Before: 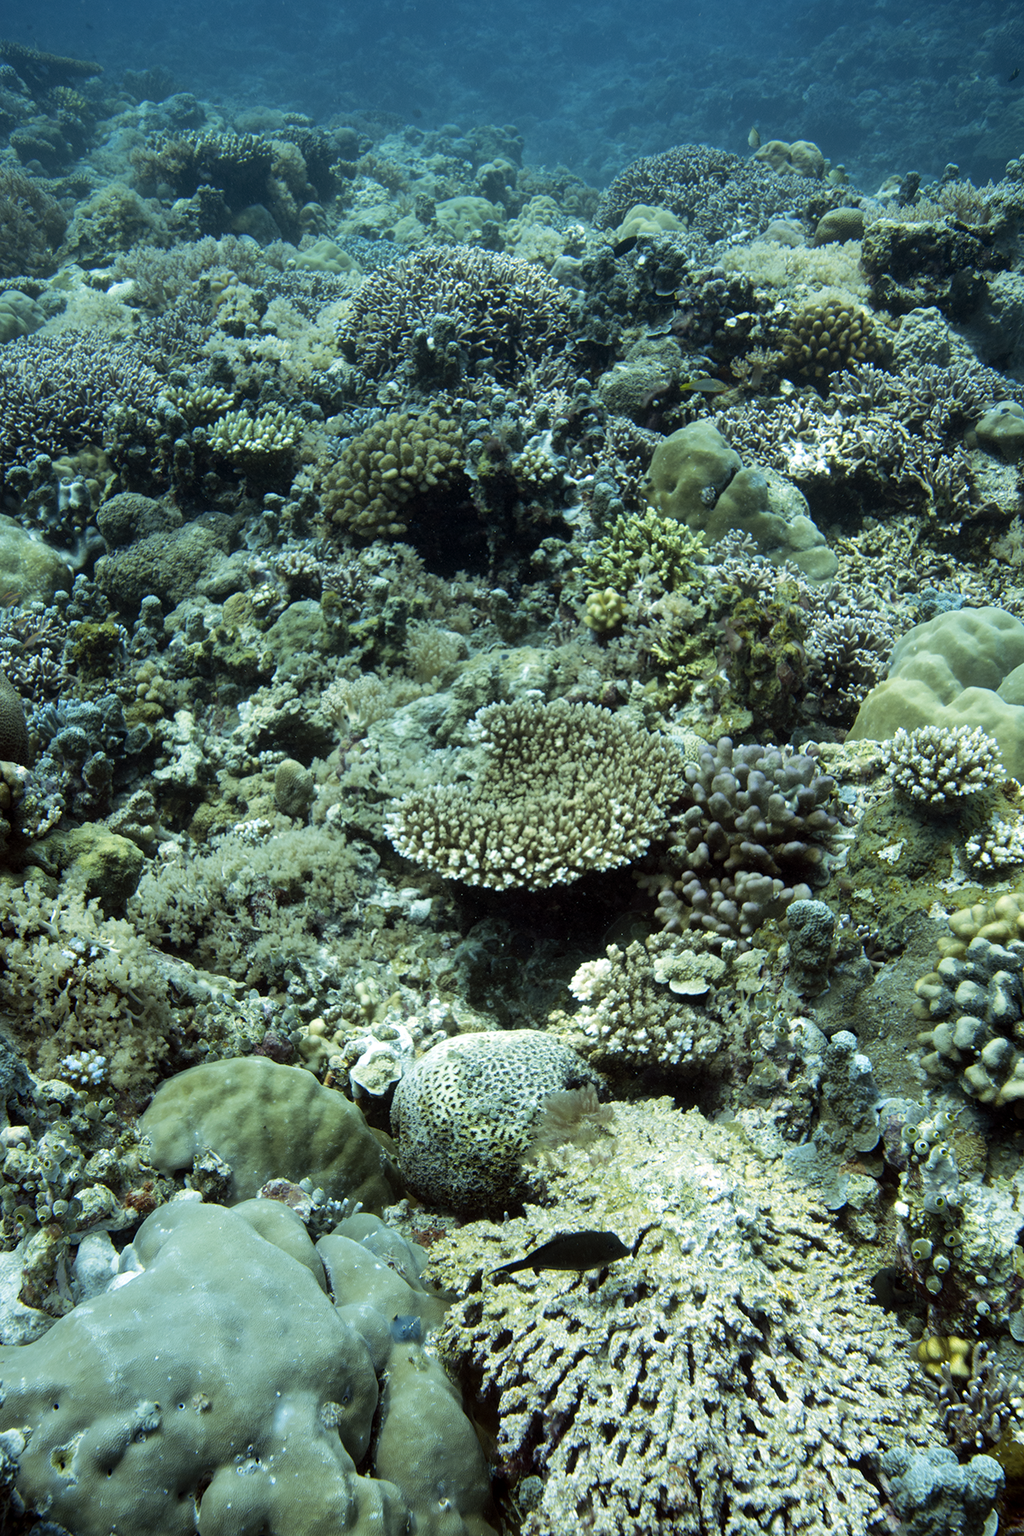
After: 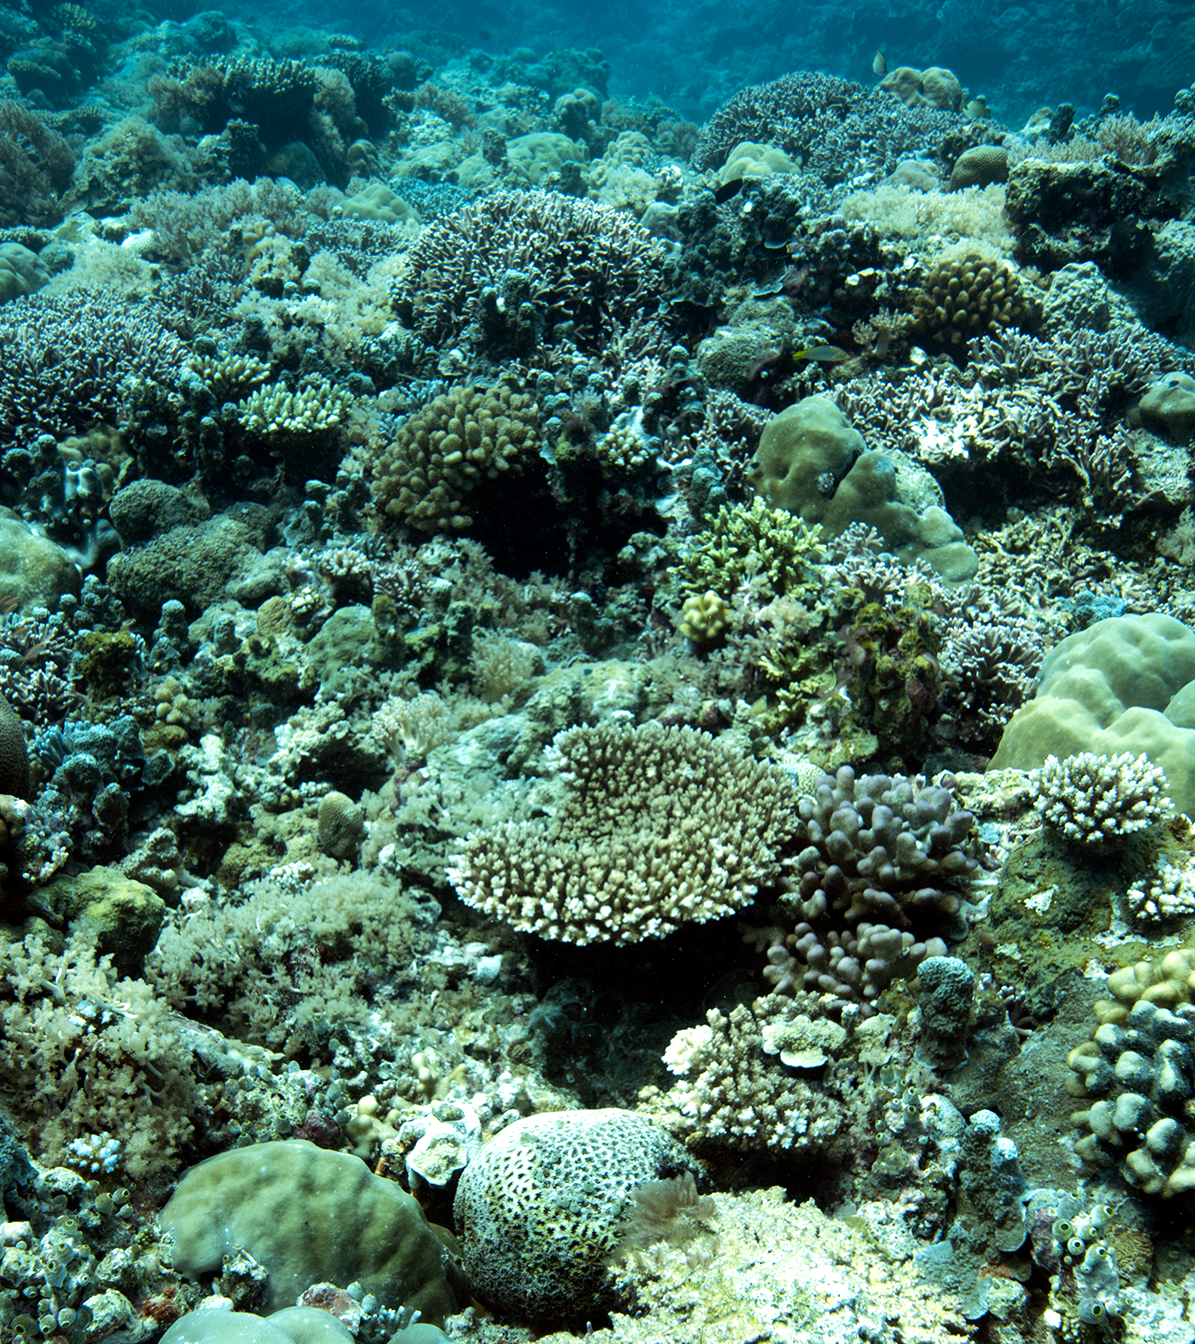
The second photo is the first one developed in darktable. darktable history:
crop: left 0.387%, top 5.469%, bottom 19.809%
exposure: exposure 0 EV, compensate highlight preservation false
tone equalizer: -8 EV -0.417 EV, -7 EV -0.389 EV, -6 EV -0.333 EV, -5 EV -0.222 EV, -3 EV 0.222 EV, -2 EV 0.333 EV, -1 EV 0.389 EV, +0 EV 0.417 EV, edges refinement/feathering 500, mask exposure compensation -1.57 EV, preserve details no
